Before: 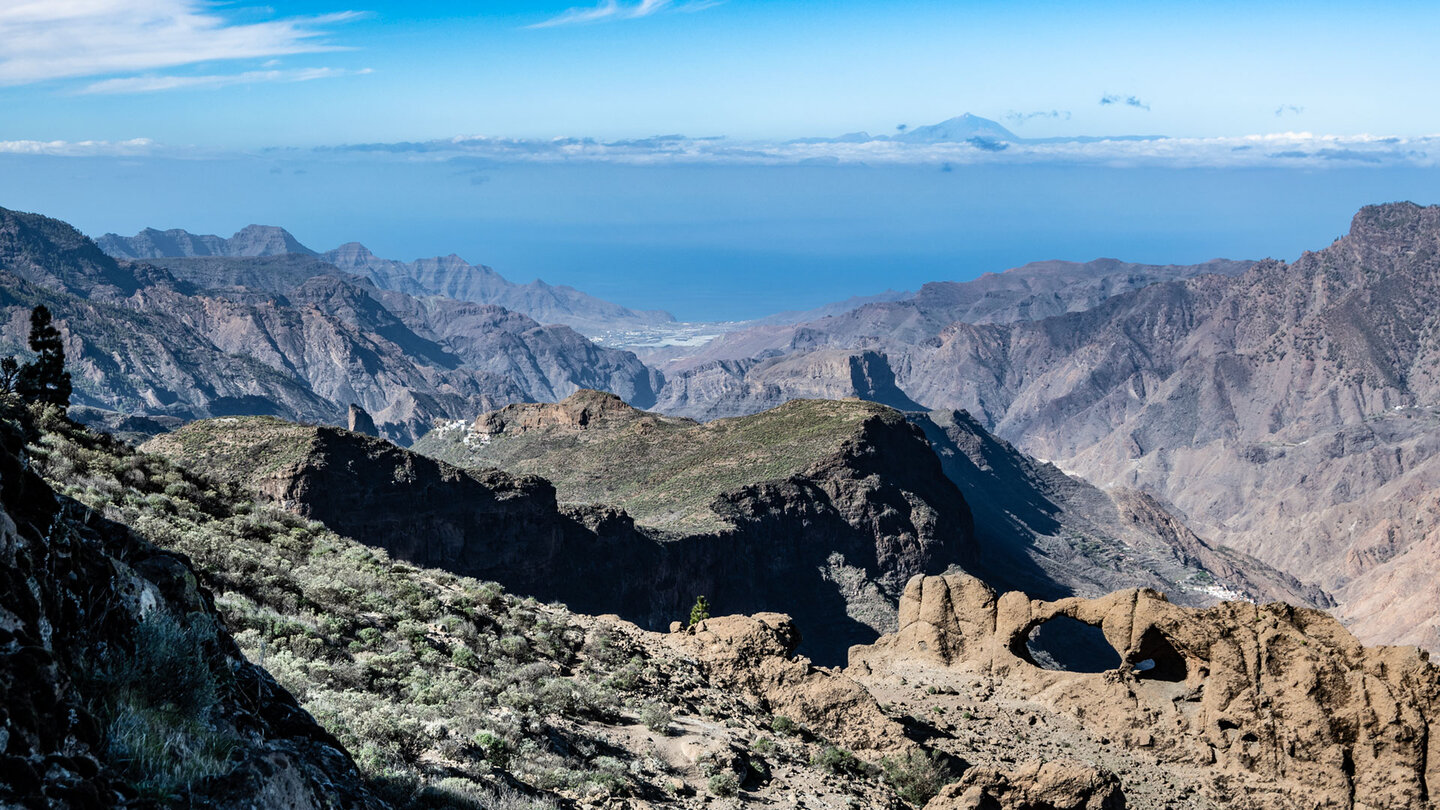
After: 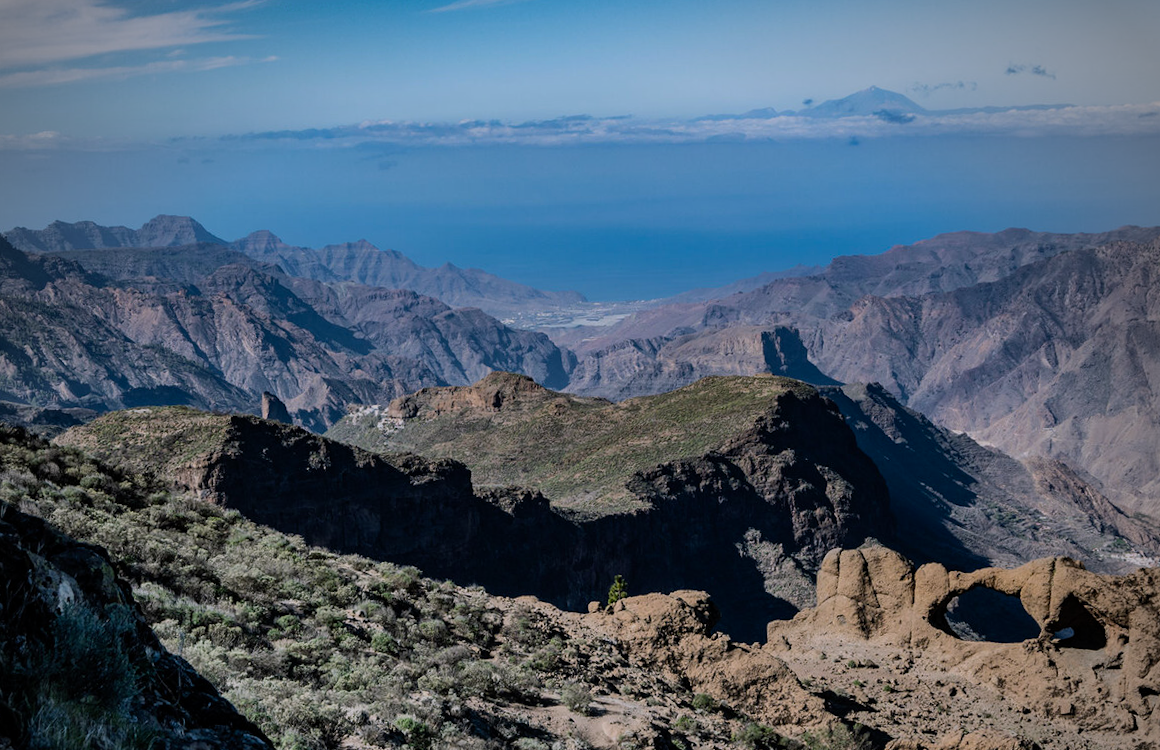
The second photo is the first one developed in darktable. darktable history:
vignetting: center (-0.026, 0.404)
crop and rotate: angle 1.38°, left 4.235%, top 0.692%, right 11.734%, bottom 2.701%
exposure: black level correction 0, exposure -0.782 EV, compensate highlight preservation false
color balance rgb: highlights gain › chroma 2.079%, highlights gain › hue 292.84°, linear chroma grading › shadows -6.509%, linear chroma grading › highlights -5.855%, linear chroma grading › global chroma -10.368%, linear chroma grading › mid-tones -8.297%, perceptual saturation grading › global saturation -0.12%, global vibrance 50.443%
